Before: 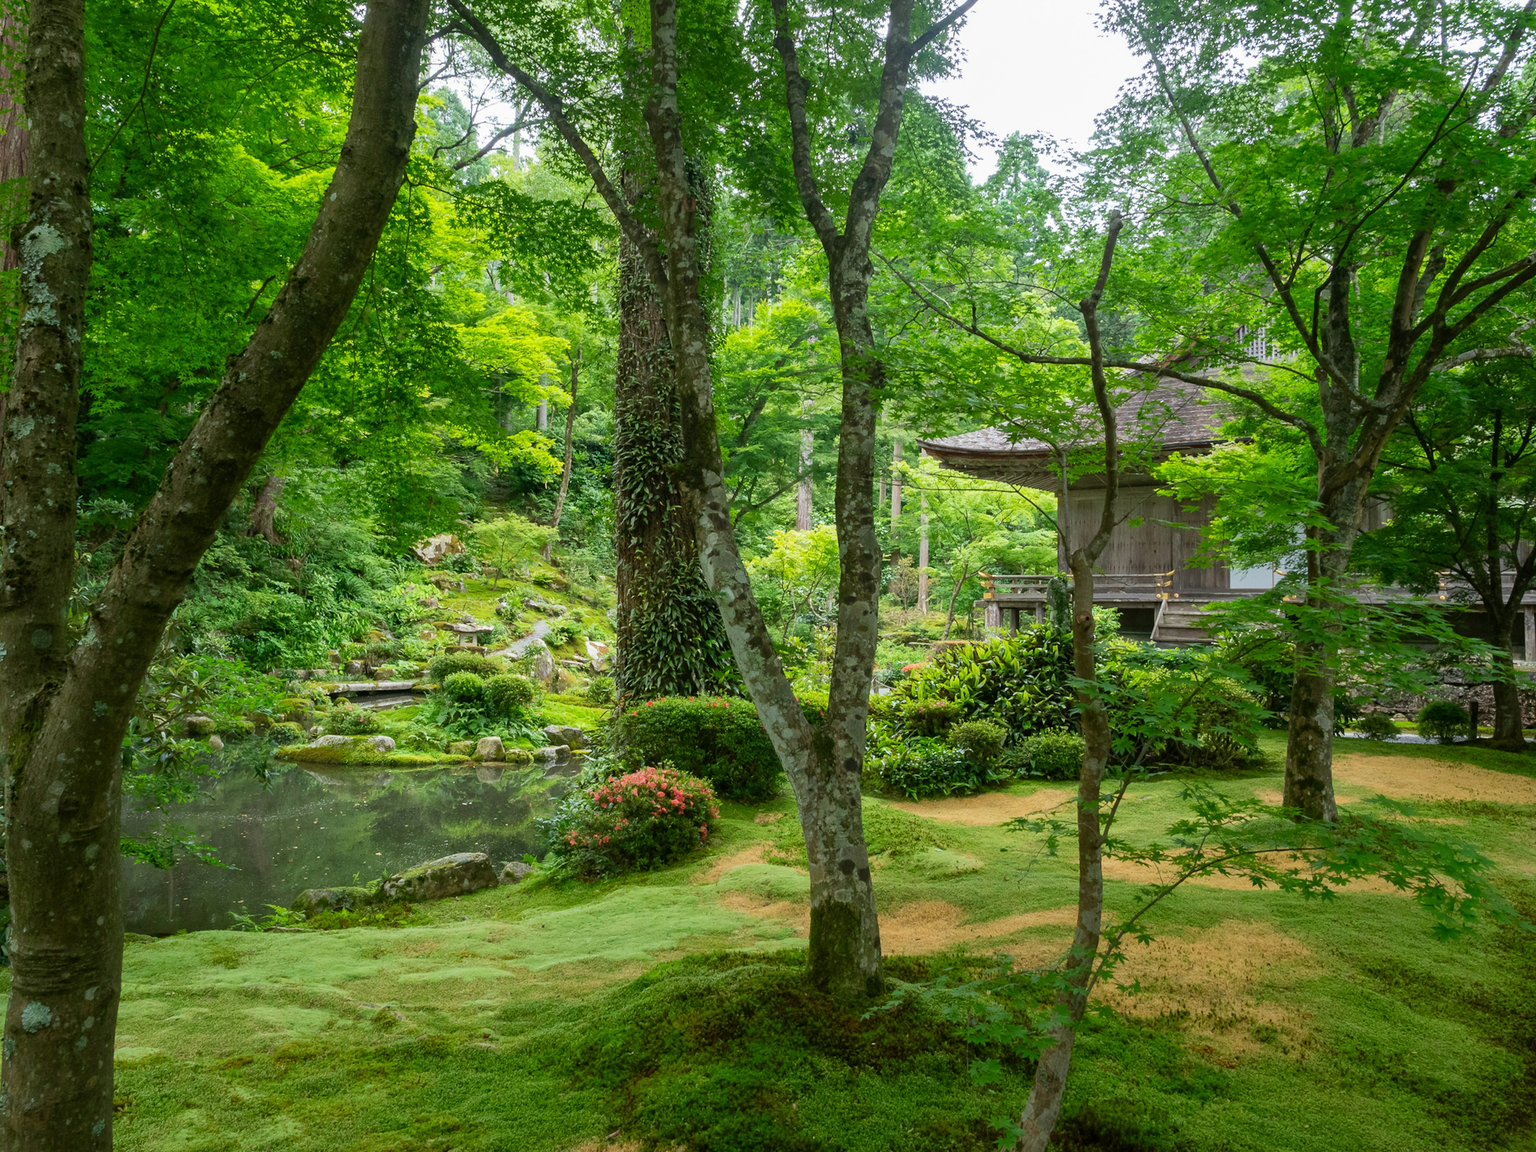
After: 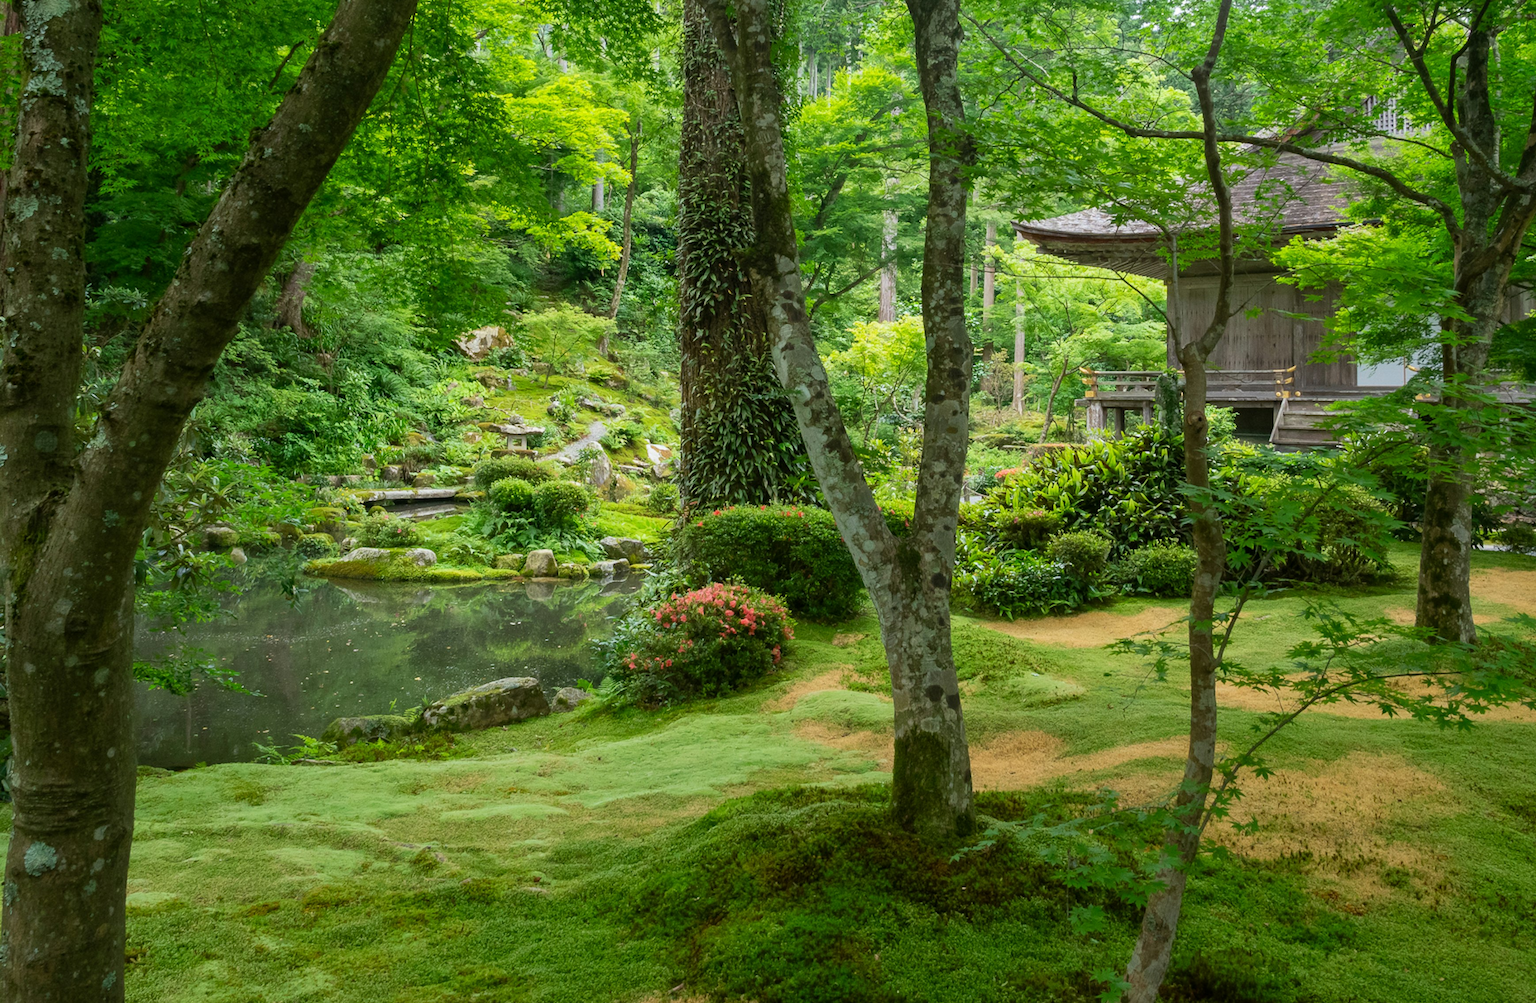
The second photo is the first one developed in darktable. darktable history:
crop: top 20.759%, right 9.325%, bottom 0.216%
